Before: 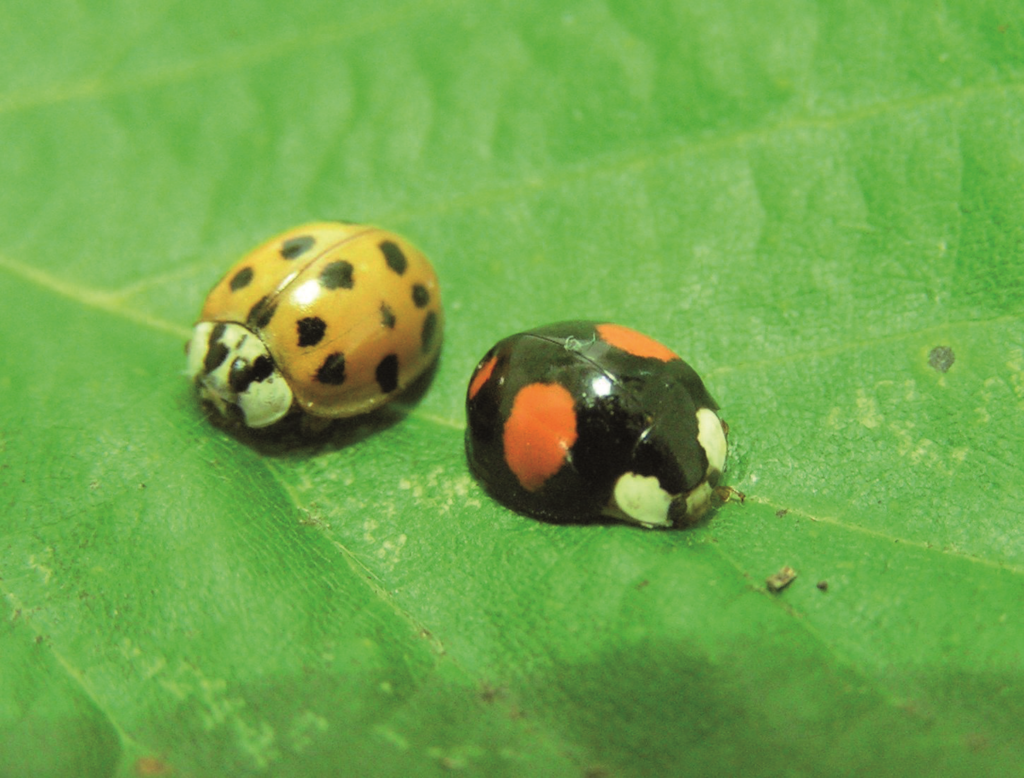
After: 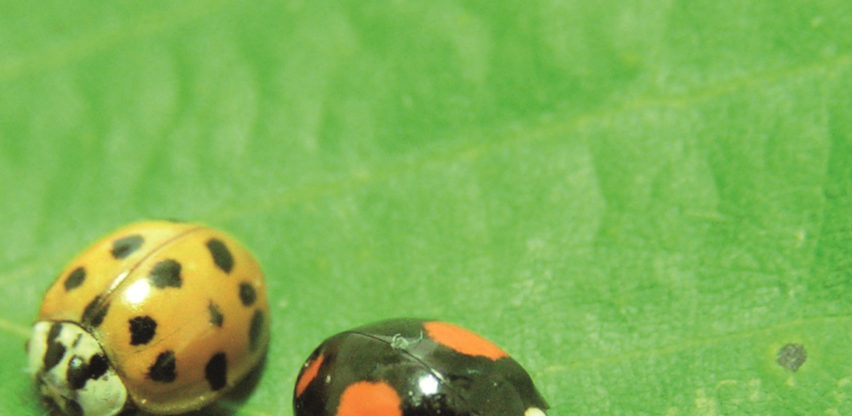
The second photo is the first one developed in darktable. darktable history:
rotate and perspective: rotation 0.062°, lens shift (vertical) 0.115, lens shift (horizontal) -0.133, crop left 0.047, crop right 0.94, crop top 0.061, crop bottom 0.94
crop and rotate: left 11.812%, bottom 42.776%
exposure: black level correction -0.001, exposure 0.08 EV, compensate highlight preservation false
